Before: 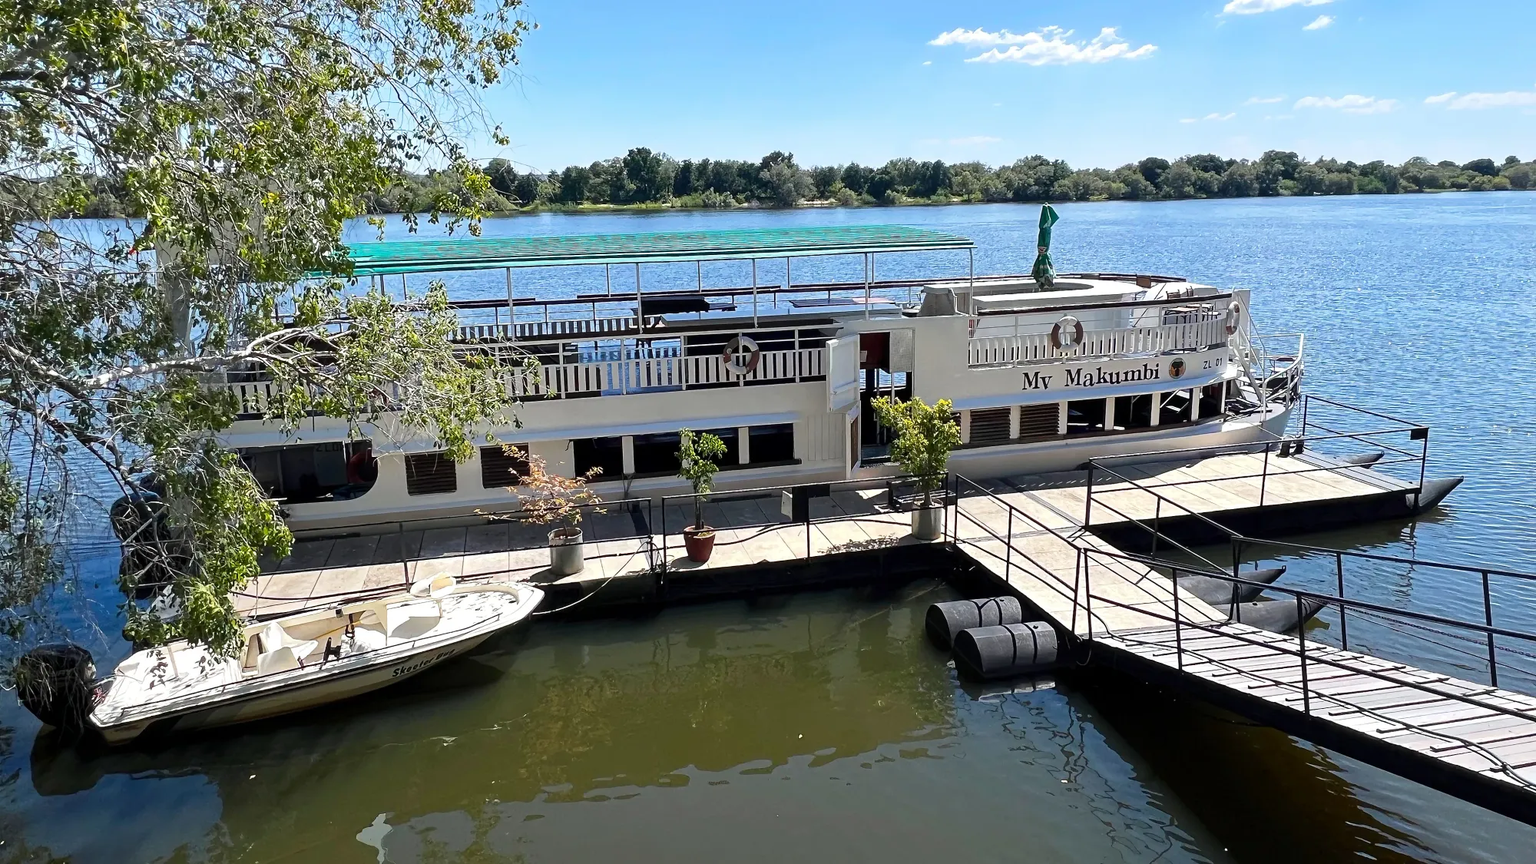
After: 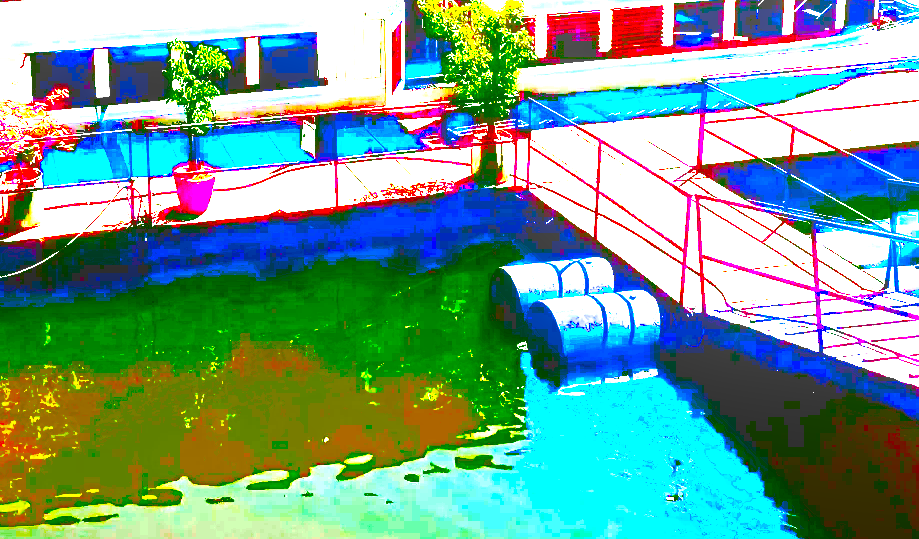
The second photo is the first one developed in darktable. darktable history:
local contrast: detail 71%
crop: left 35.84%, top 46.135%, right 18.186%, bottom 5.951%
contrast brightness saturation: brightness 0.282
exposure: black level correction 0.099, exposure 3.049 EV, compensate highlight preservation false
